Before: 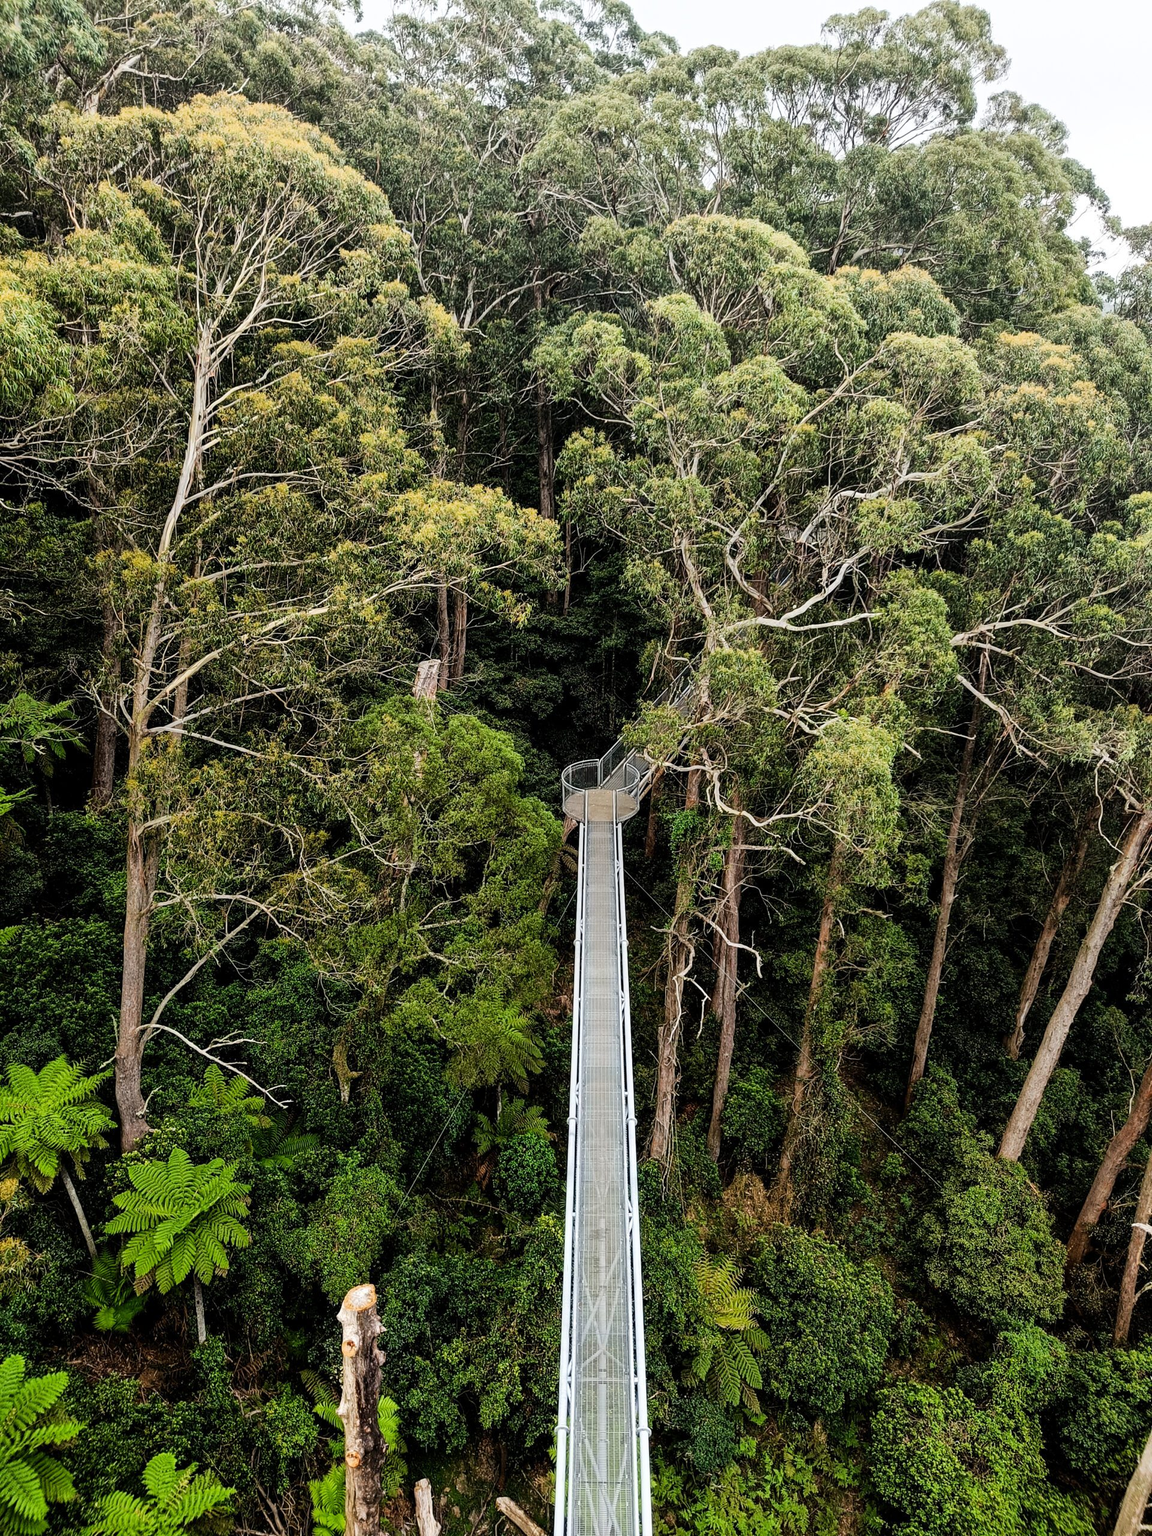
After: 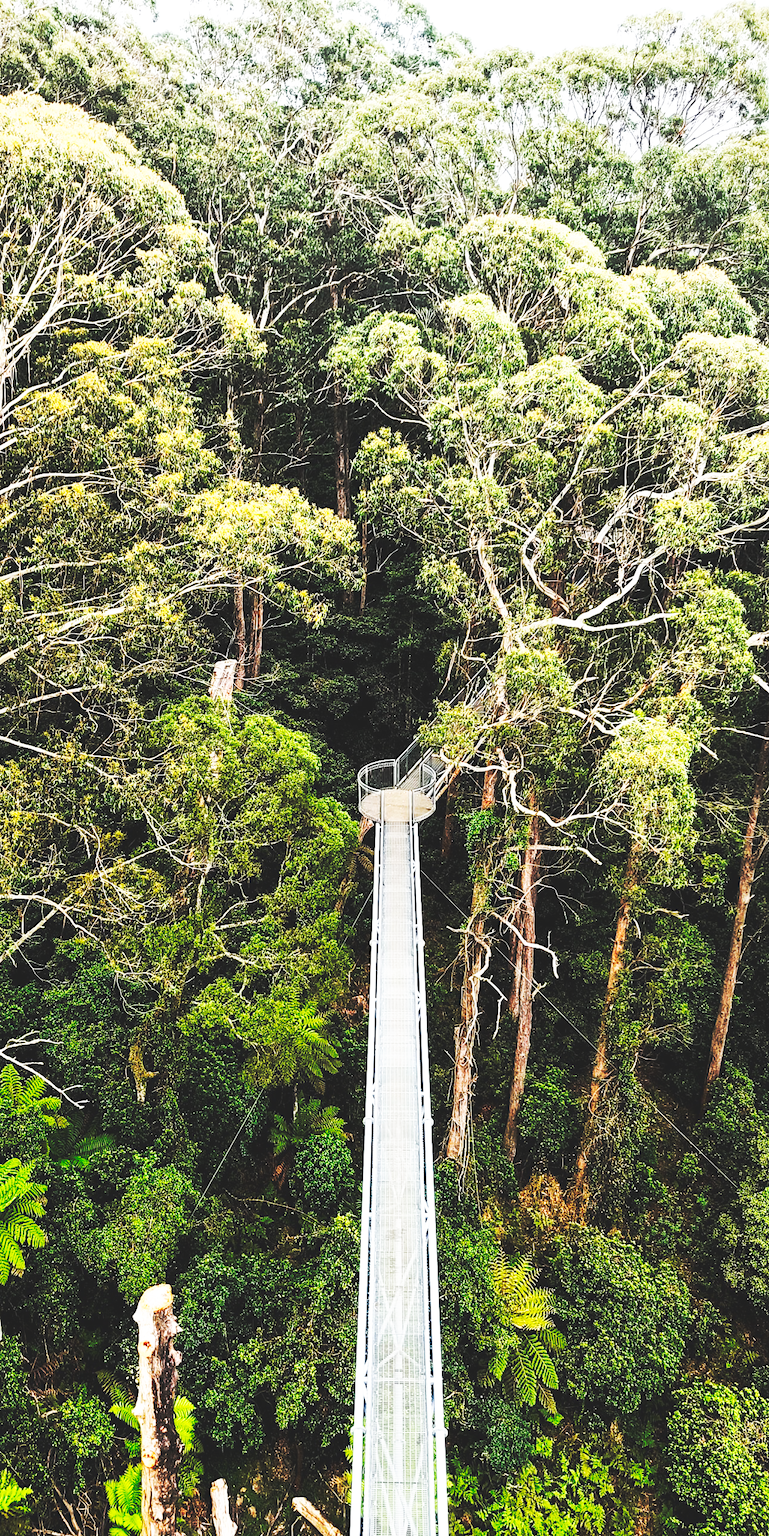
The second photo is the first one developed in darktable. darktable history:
crop and rotate: left 17.732%, right 15.423%
base curve: curves: ch0 [(0, 0.015) (0.085, 0.116) (0.134, 0.298) (0.19, 0.545) (0.296, 0.764) (0.599, 0.982) (1, 1)], preserve colors none
